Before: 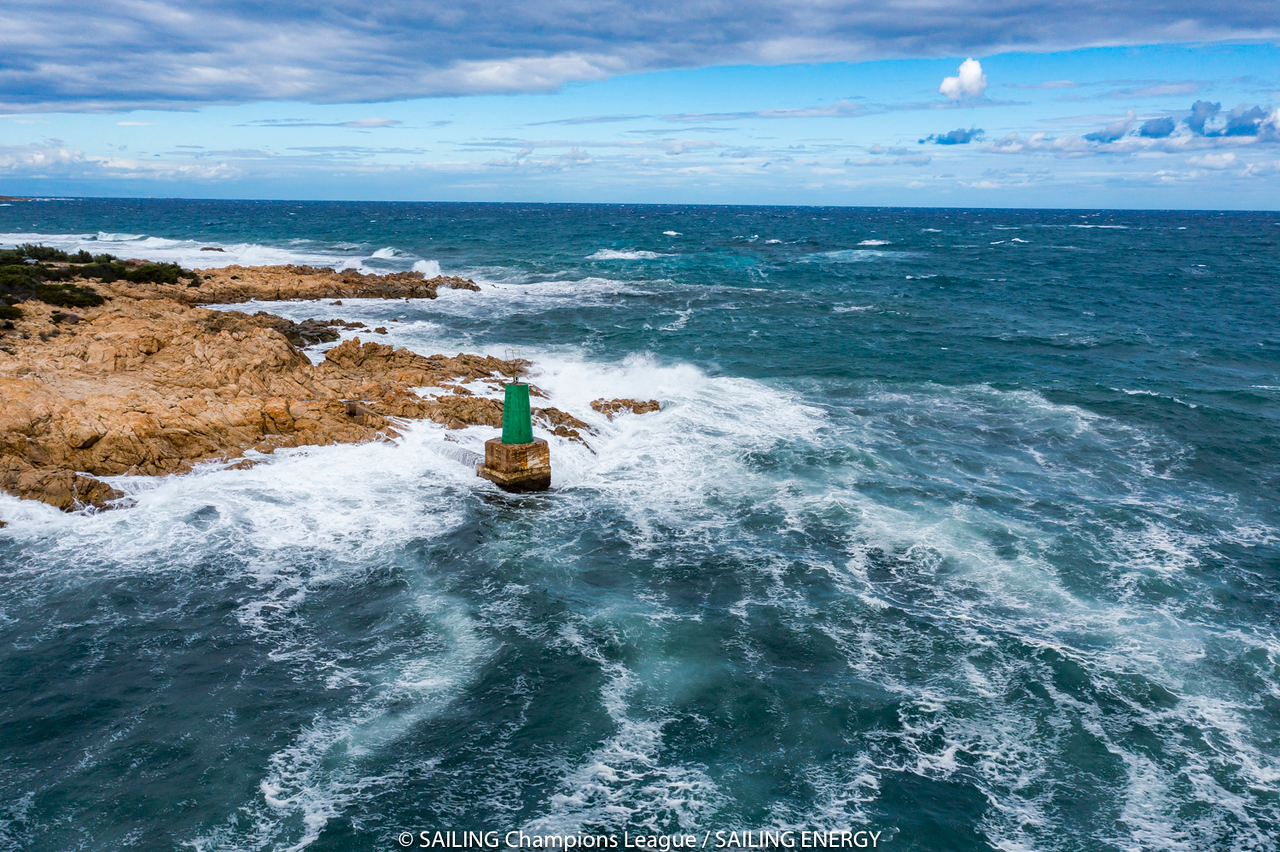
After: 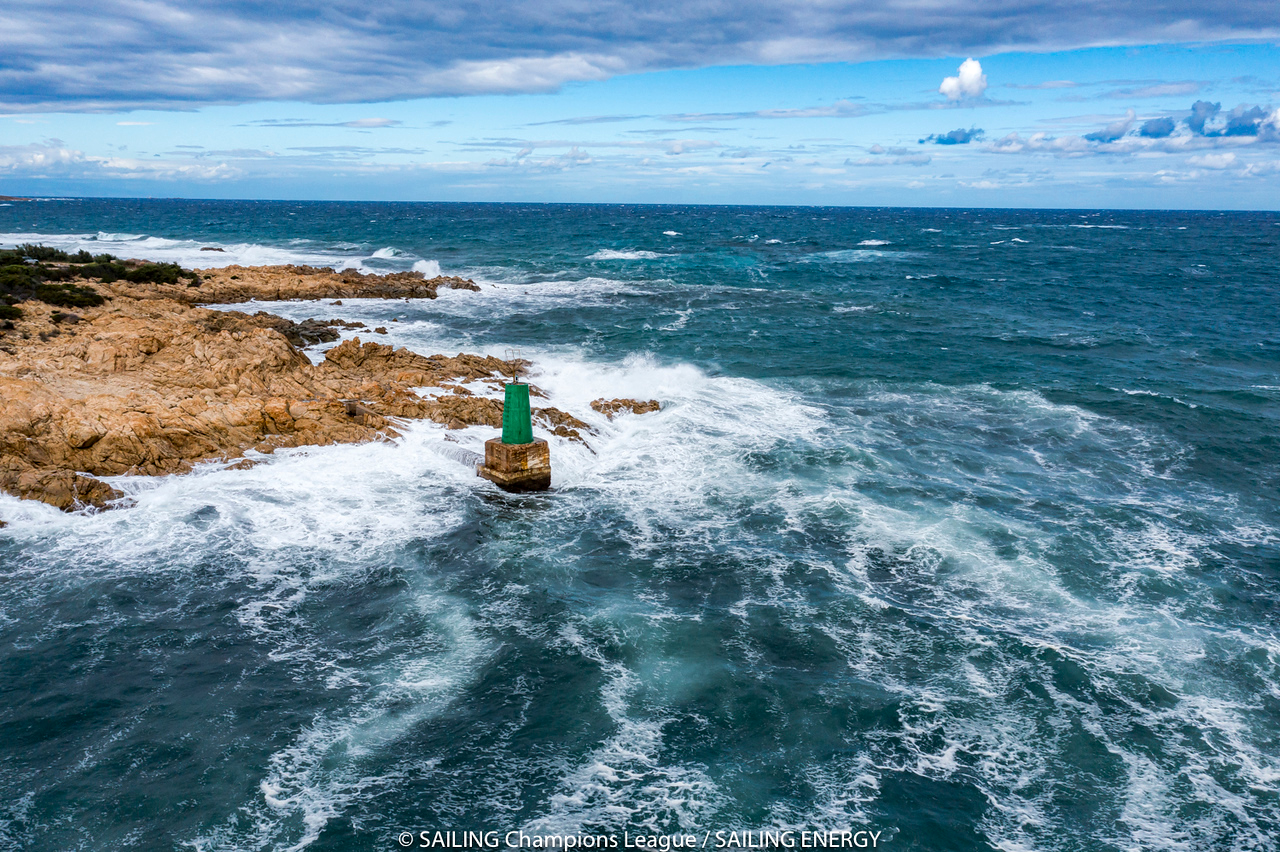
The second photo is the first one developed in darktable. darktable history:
local contrast: highlights 100%, shadows 100%, detail 120%, midtone range 0.2
contrast brightness saturation: contrast 0.05
